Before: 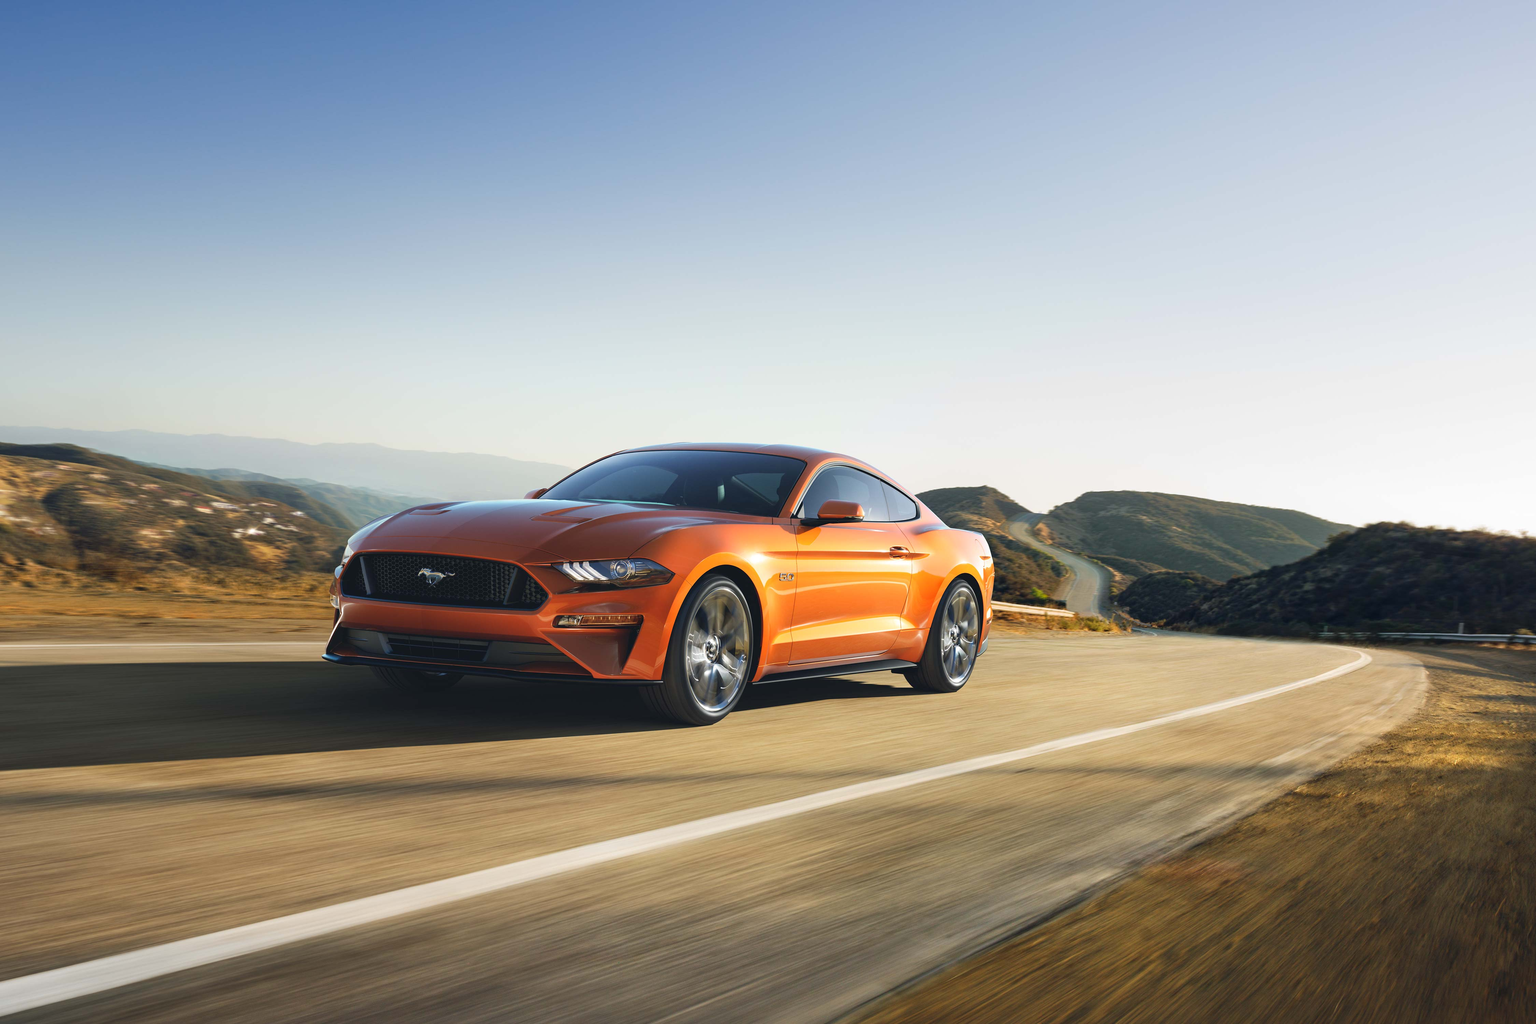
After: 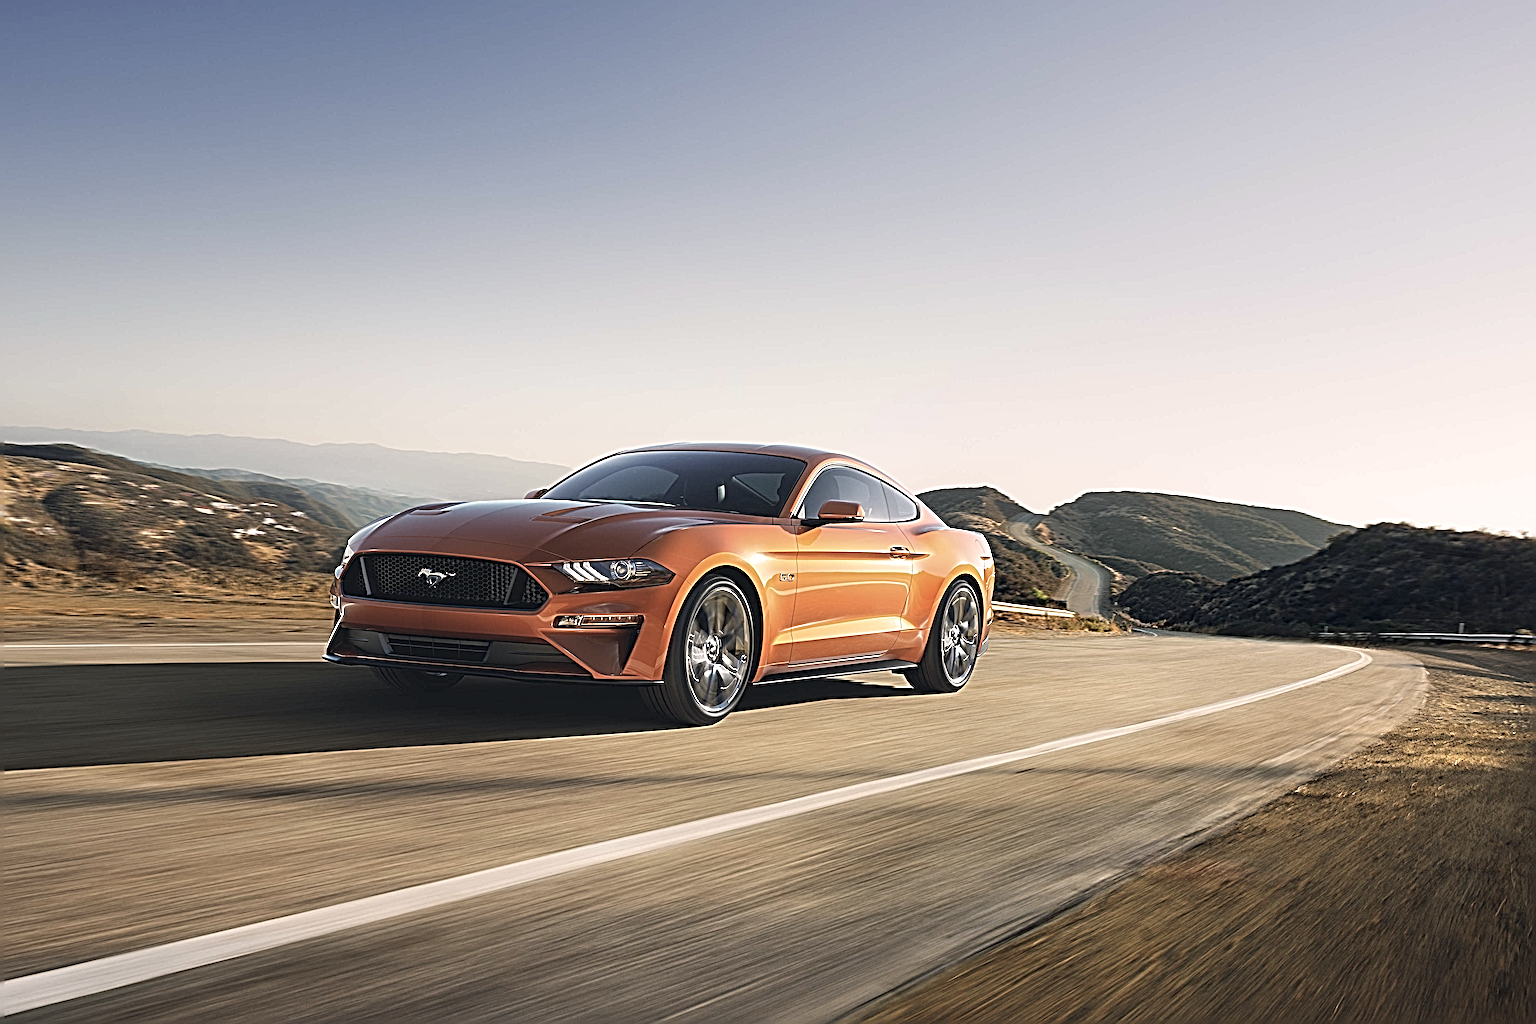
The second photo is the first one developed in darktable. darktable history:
sharpen: radius 6.253, amount 1.809, threshold 0.085
color correction: highlights a* 5.53, highlights b* 5.19, saturation 0.65
